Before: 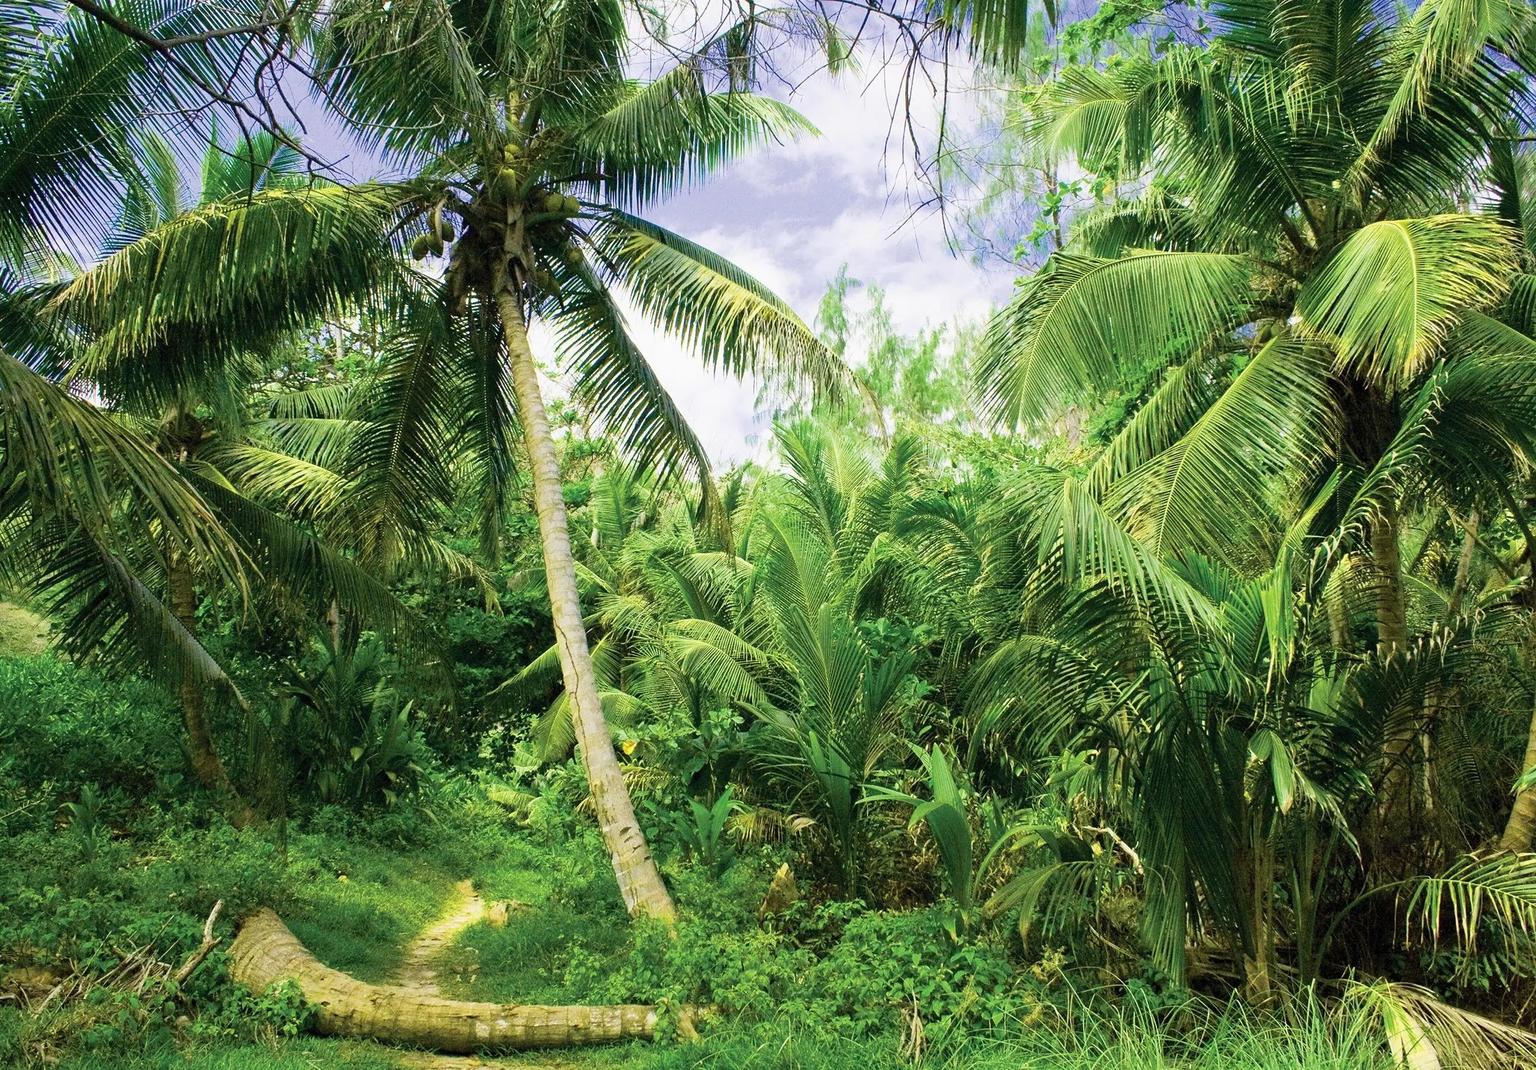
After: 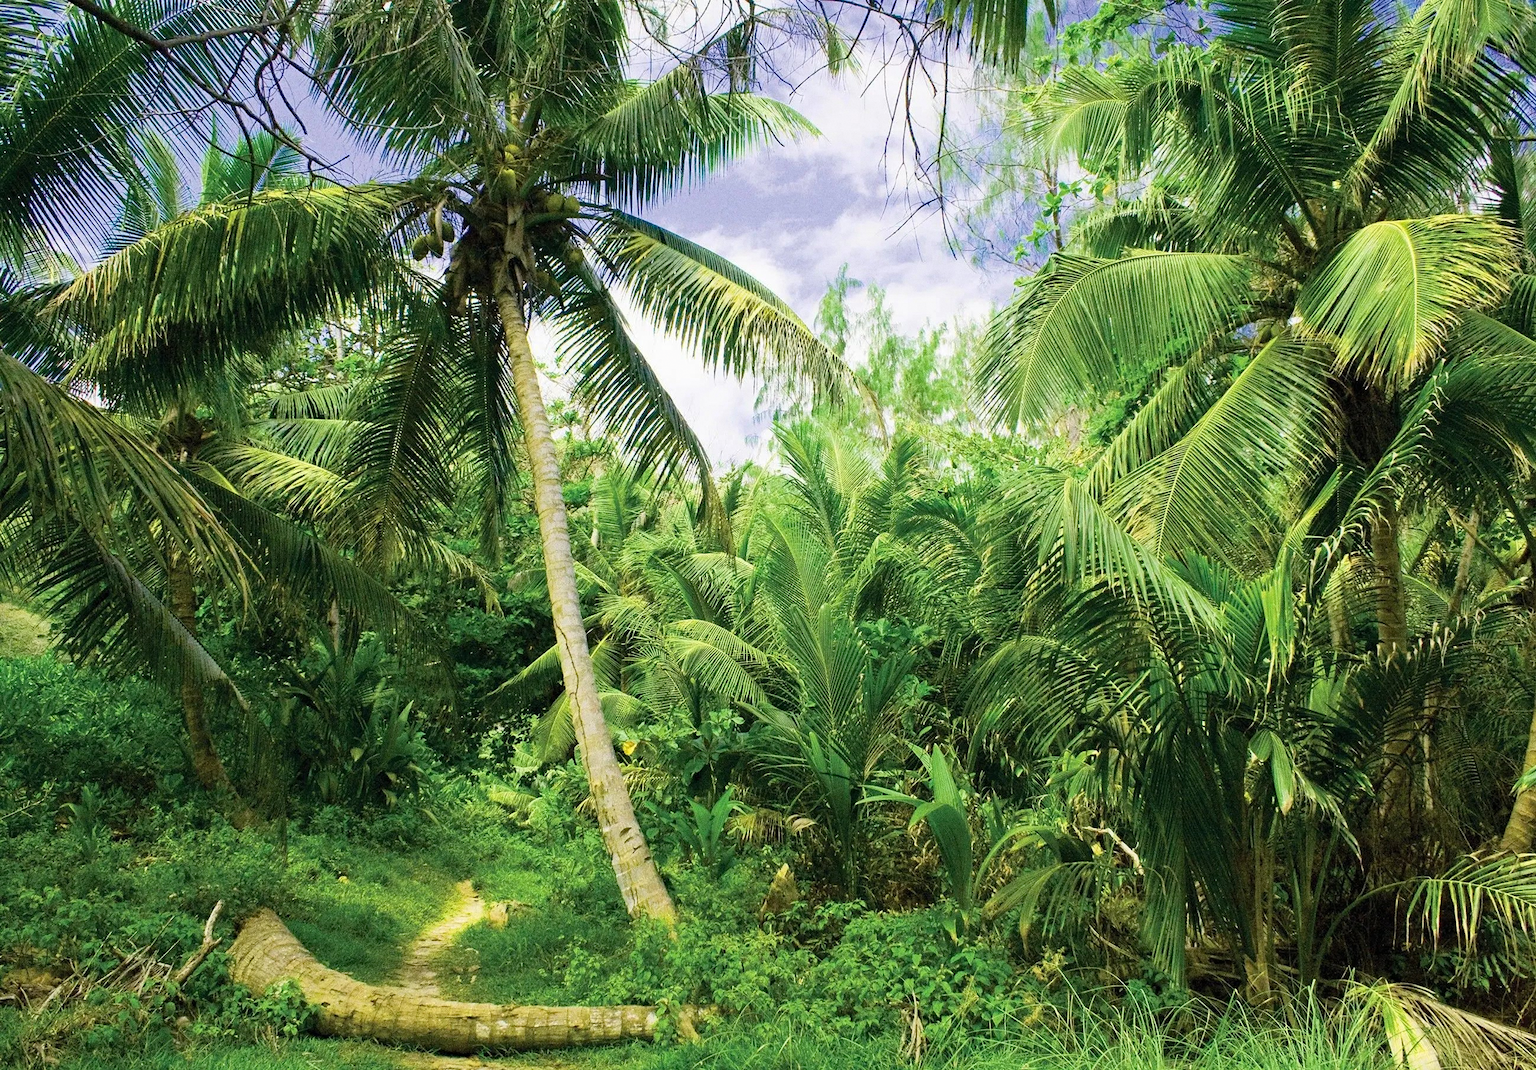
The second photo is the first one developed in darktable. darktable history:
grain: coarseness 0.47 ISO
haze removal: compatibility mode true, adaptive false
